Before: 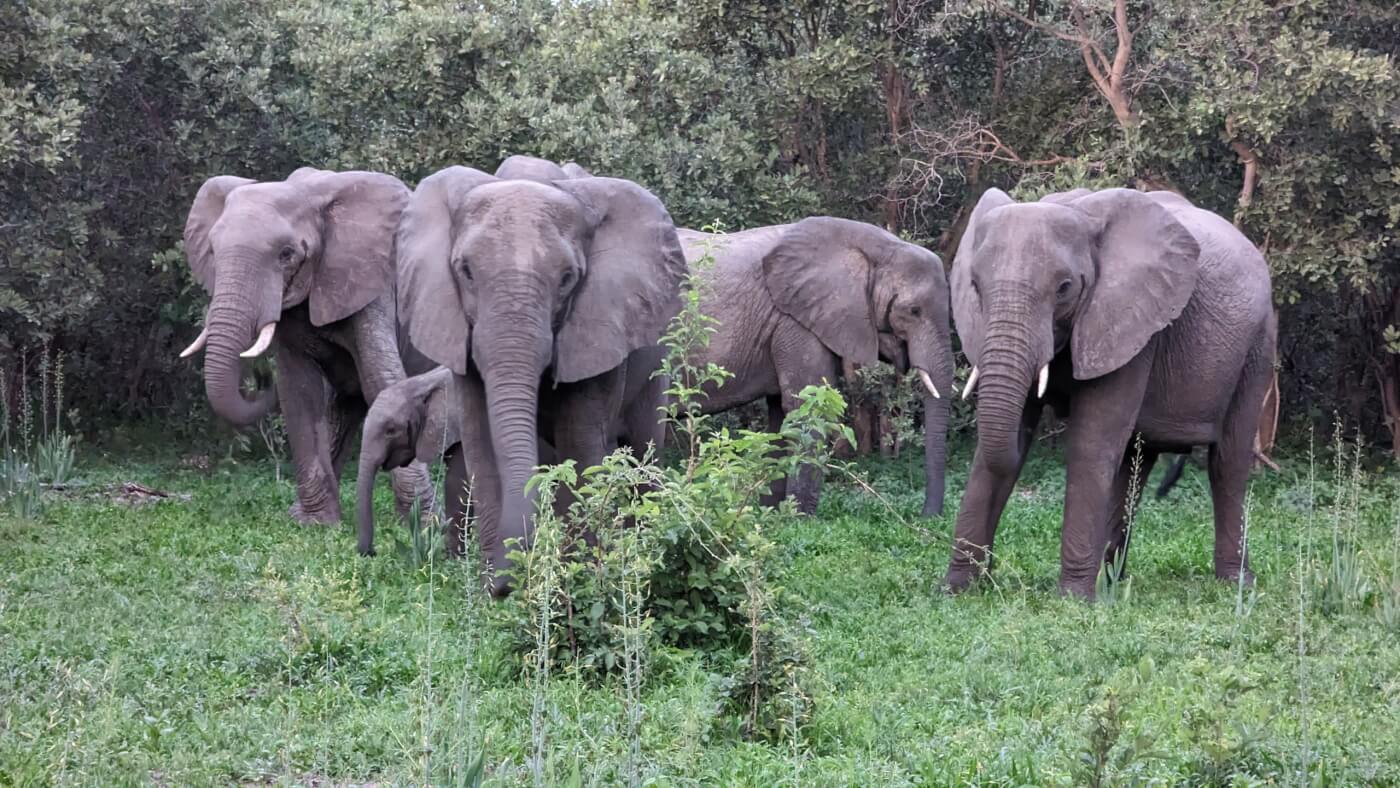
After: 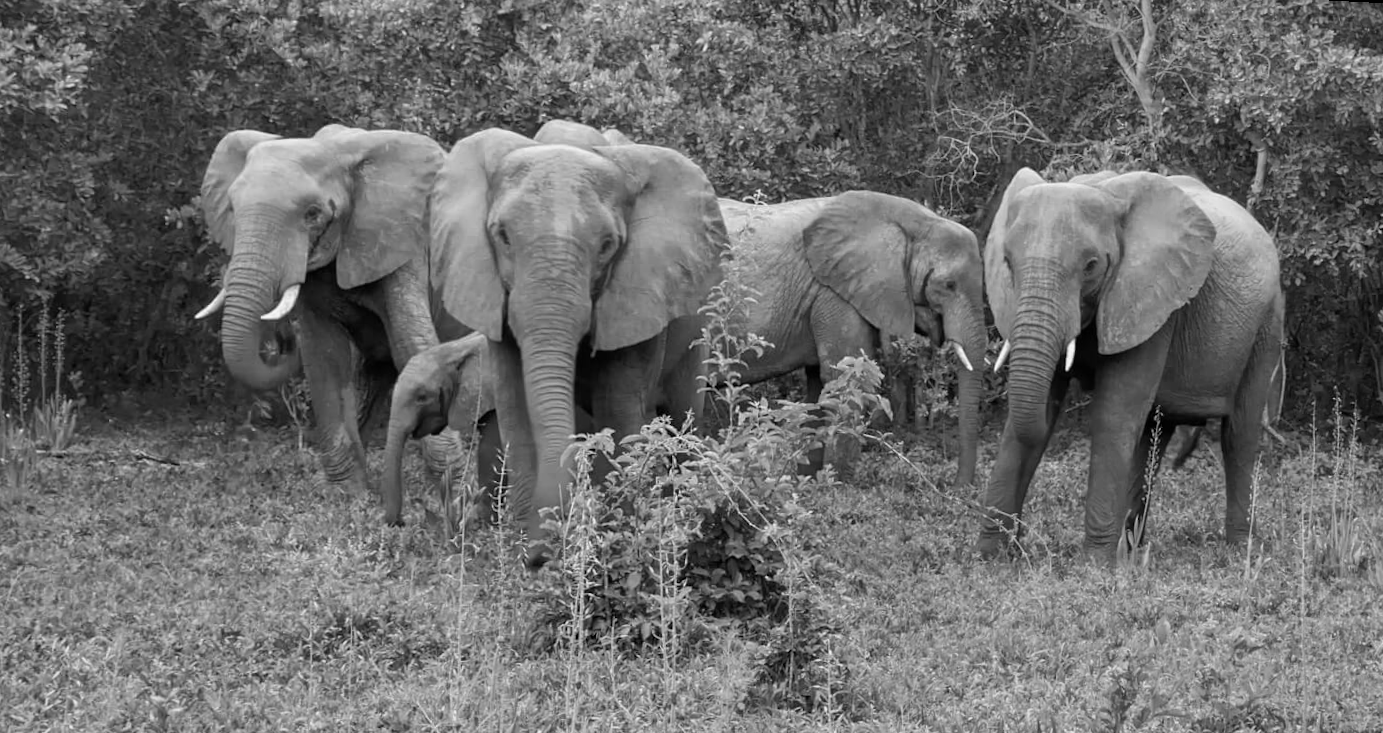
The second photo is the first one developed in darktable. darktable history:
rotate and perspective: rotation 0.679°, lens shift (horizontal) 0.136, crop left 0.009, crop right 0.991, crop top 0.078, crop bottom 0.95
color calibration: output gray [0.18, 0.41, 0.41, 0], gray › normalize channels true, illuminant same as pipeline (D50), adaptation XYZ, x 0.346, y 0.359, gamut compression 0
